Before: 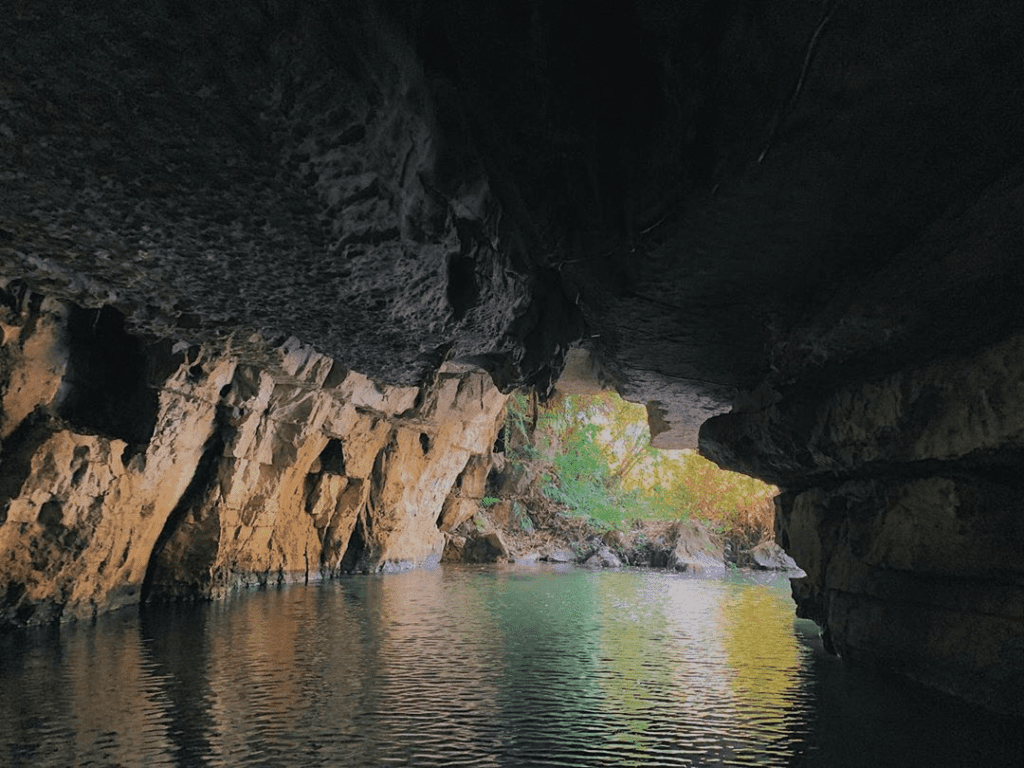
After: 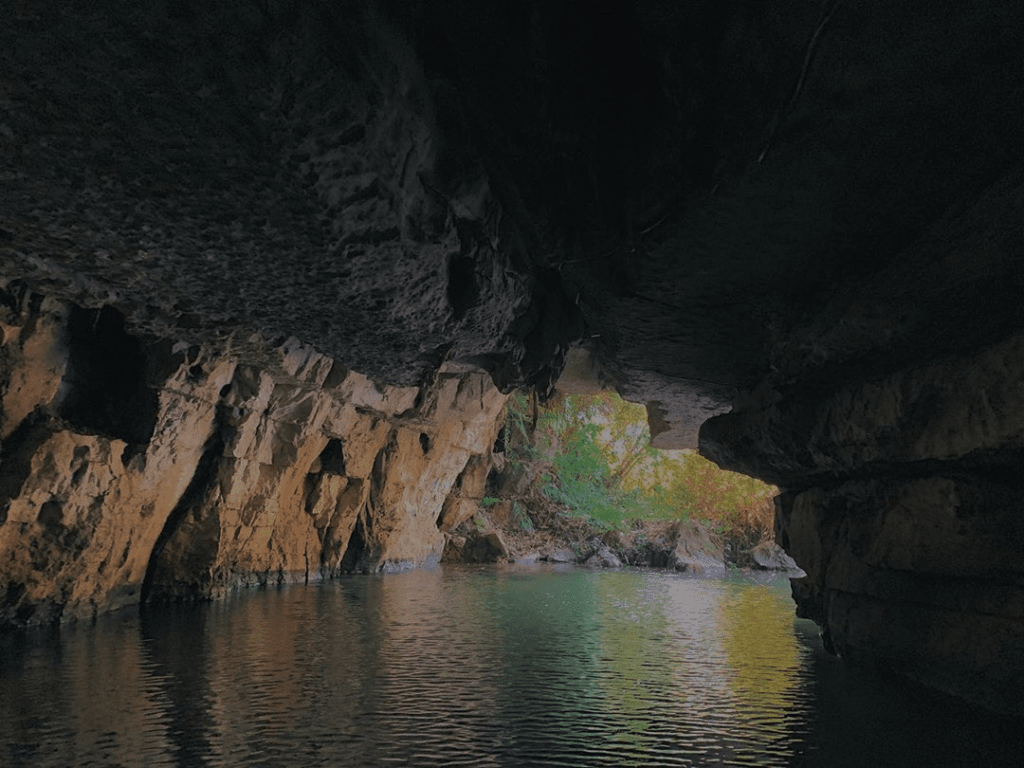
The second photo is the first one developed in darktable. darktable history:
tone curve: curves: ch0 [(0, 0) (0.91, 0.76) (0.997, 0.913)], preserve colors none
